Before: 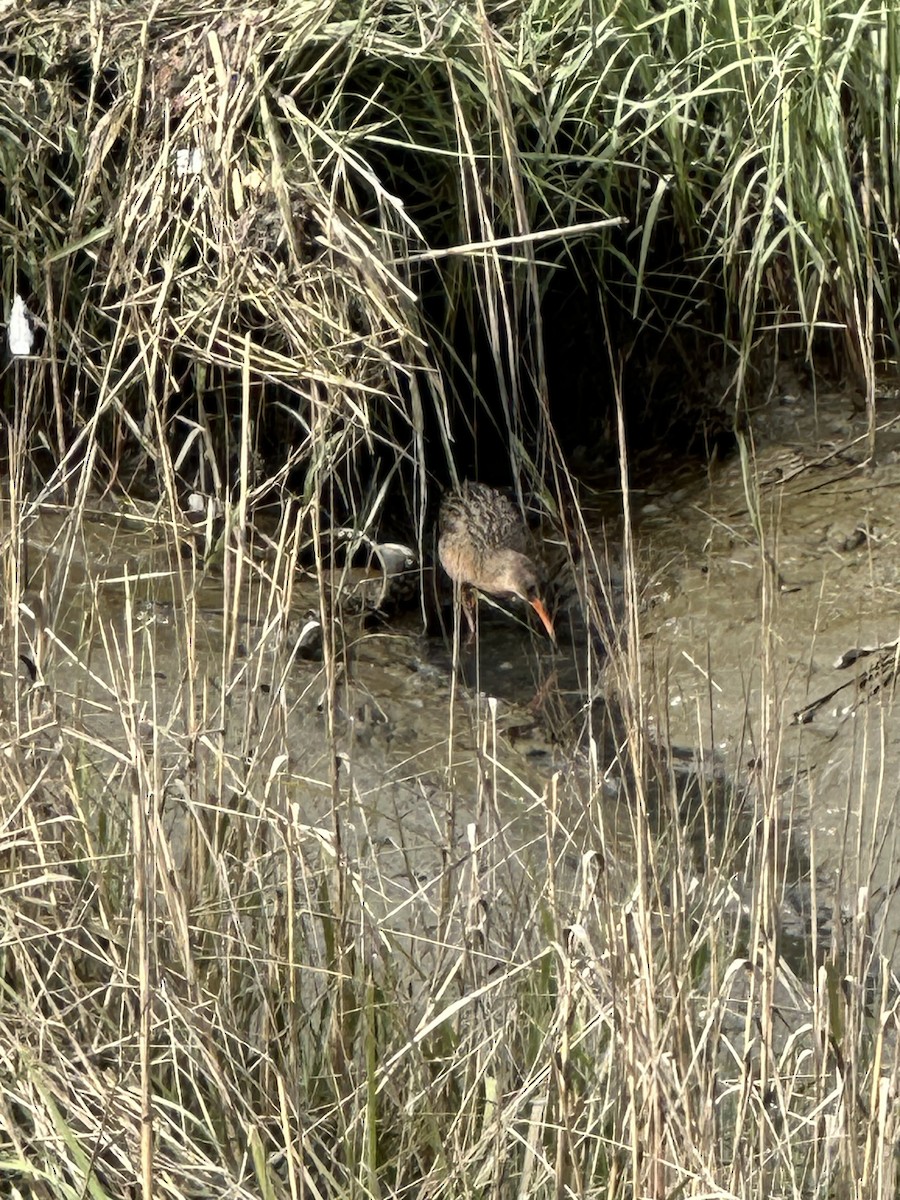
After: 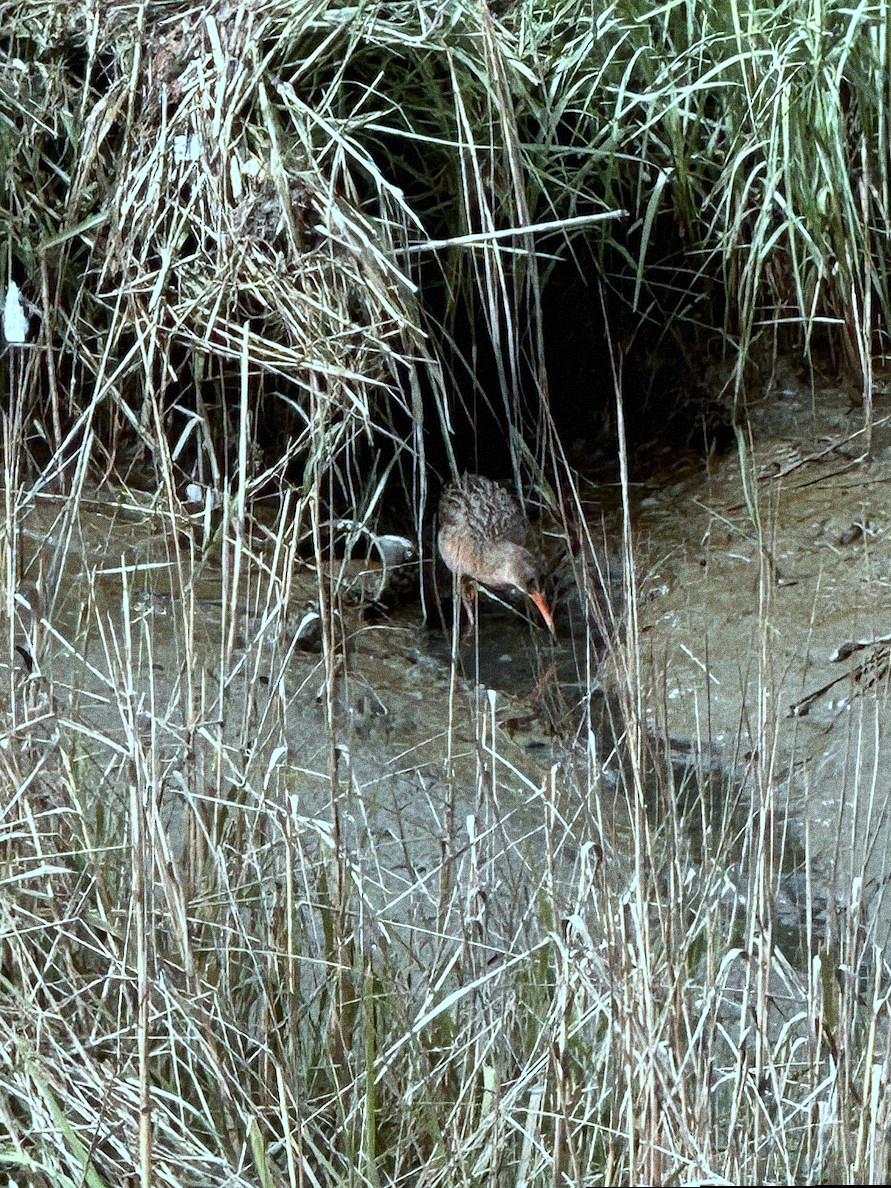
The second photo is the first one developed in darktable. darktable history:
rotate and perspective: rotation 0.174°, lens shift (vertical) 0.013, lens shift (horizontal) 0.019, shear 0.001, automatic cropping original format, crop left 0.007, crop right 0.991, crop top 0.016, crop bottom 0.997
grain: coarseness 14.49 ISO, strength 48.04%, mid-tones bias 35%
color correction: highlights a* -9.35, highlights b* -23.15
sharpen: amount 0.2
